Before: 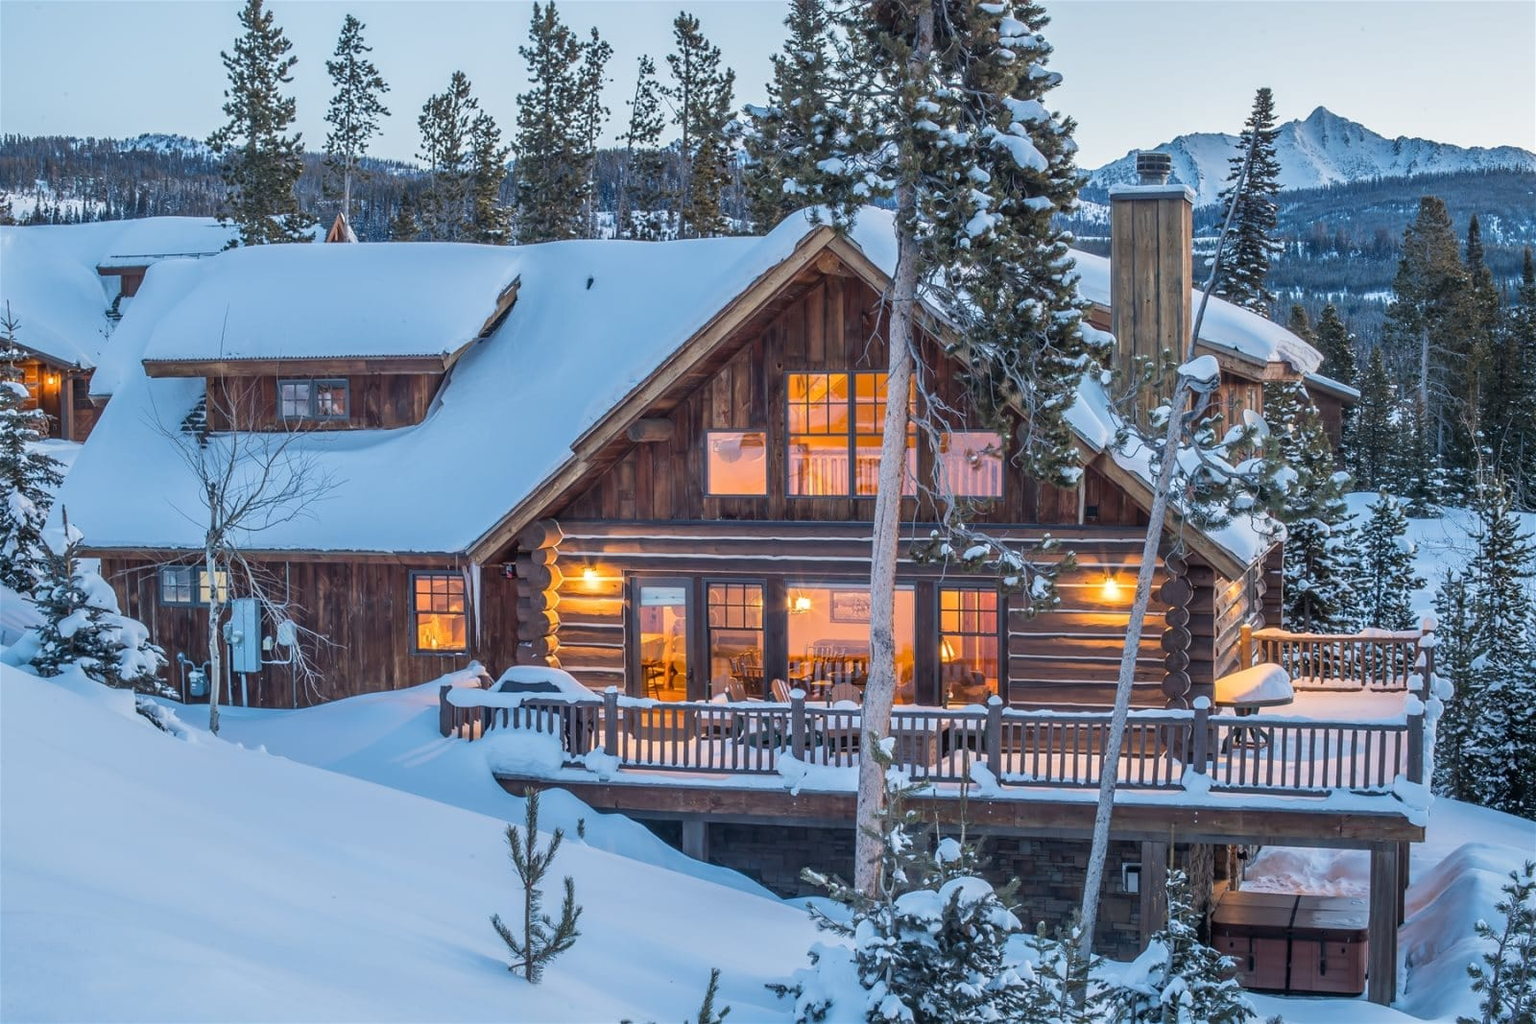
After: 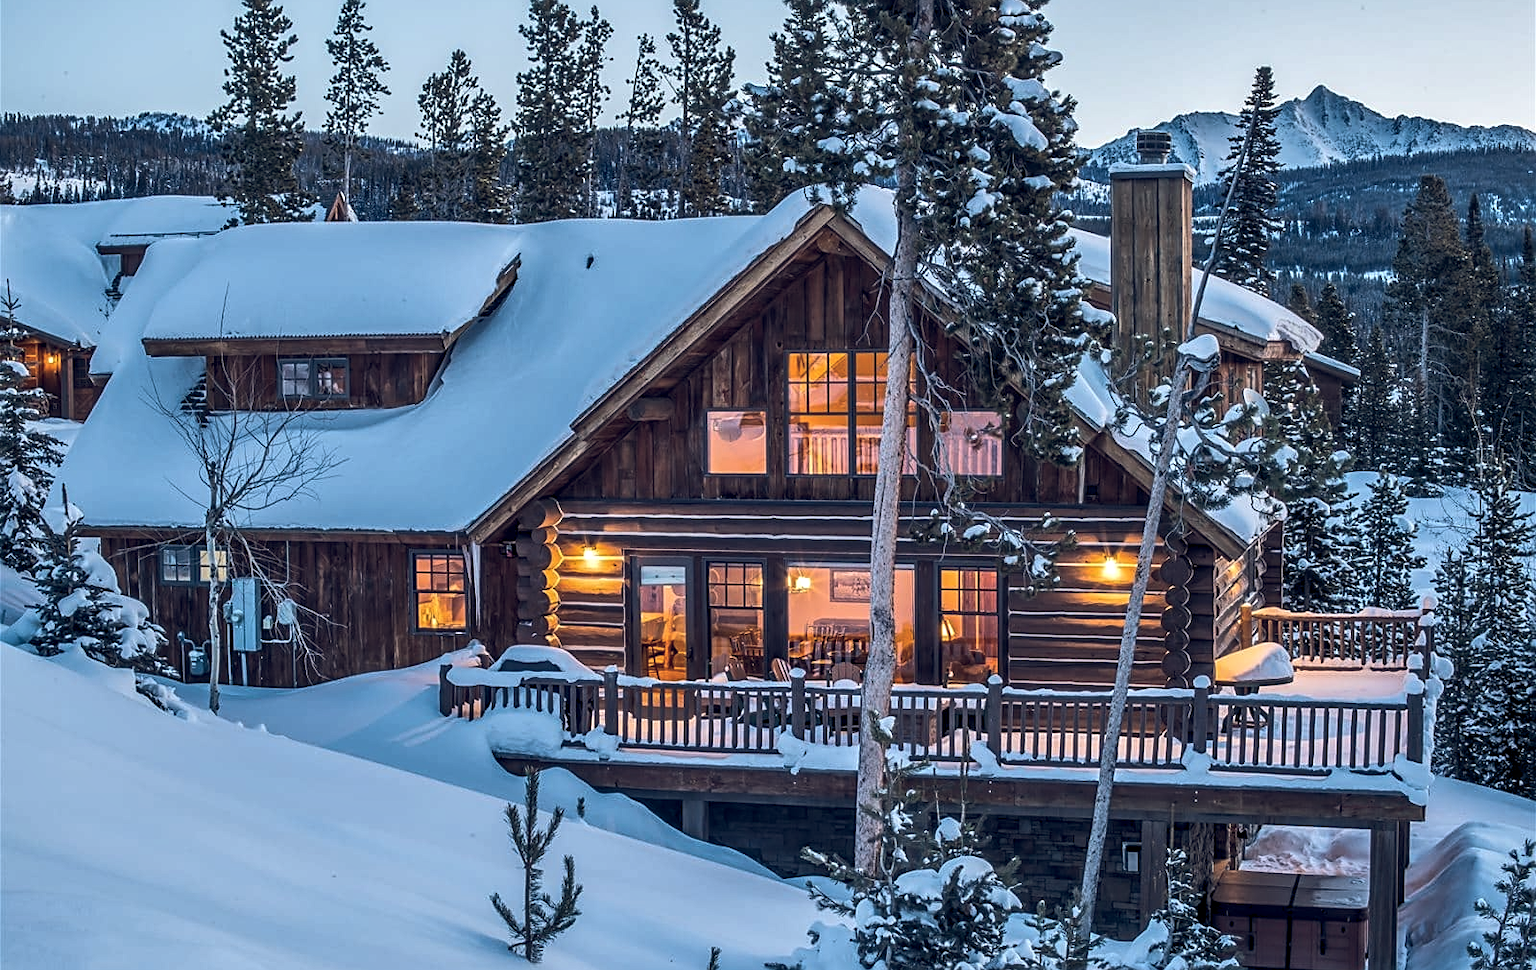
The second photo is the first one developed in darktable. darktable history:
color balance rgb: global offset › luminance -0.279%, global offset › chroma 0.305%, global offset › hue 259.18°, white fulcrum 0.069 EV, perceptual saturation grading › global saturation 0.656%, perceptual brilliance grading › highlights 3.946%, perceptual brilliance grading › mid-tones -17.581%, perceptual brilliance grading › shadows -41.111%, global vibrance 20%
crop and rotate: top 2.064%, bottom 3.143%
sharpen: on, module defaults
shadows and highlights: shadows 29.22, highlights -28.92, low approximation 0.01, soften with gaussian
local contrast: on, module defaults
